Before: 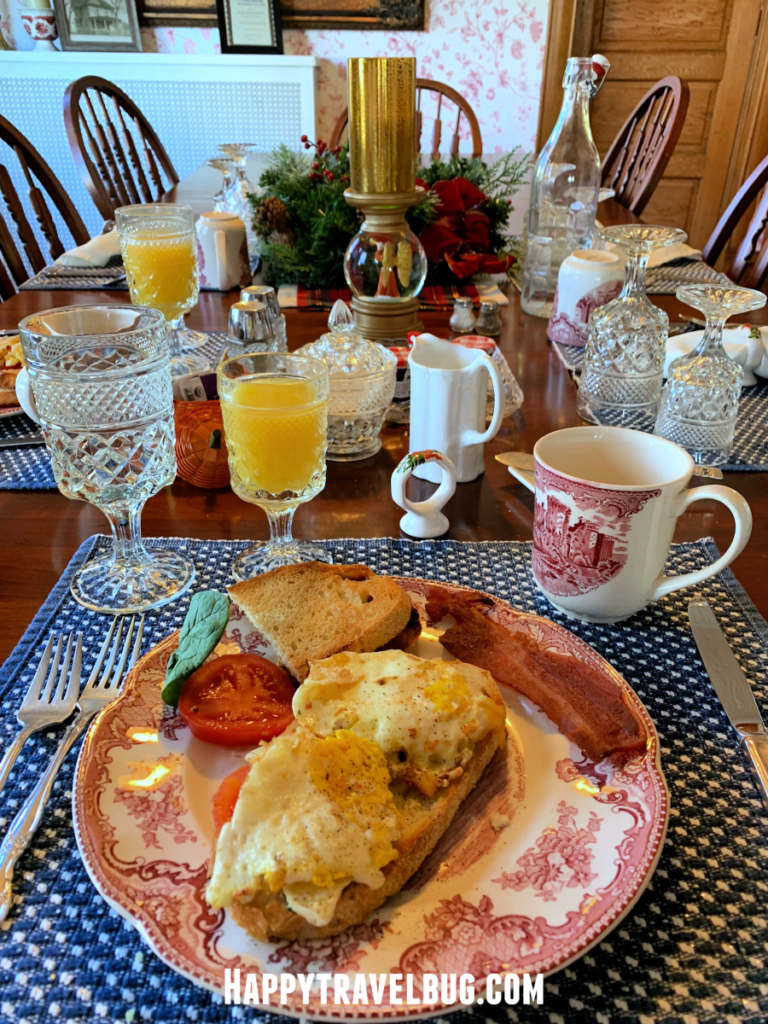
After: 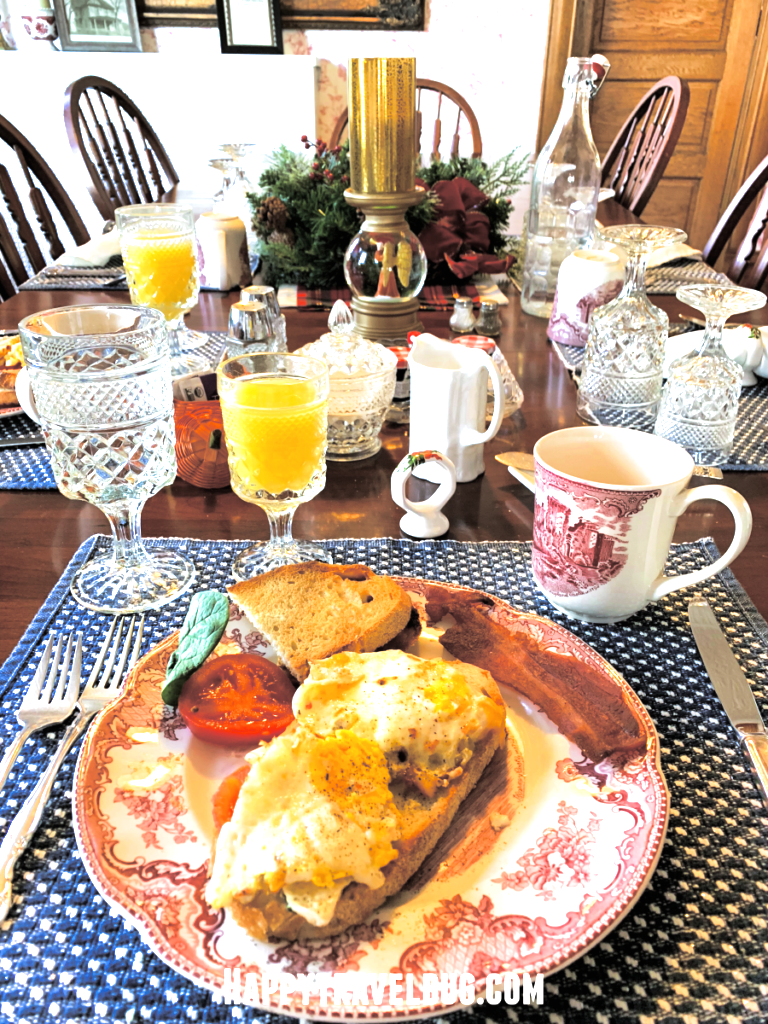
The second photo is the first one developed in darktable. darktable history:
exposure: black level correction 0, exposure 1.2 EV, compensate exposure bias true, compensate highlight preservation false
split-toning: shadows › hue 36°, shadows › saturation 0.05, highlights › hue 10.8°, highlights › saturation 0.15, compress 40%
